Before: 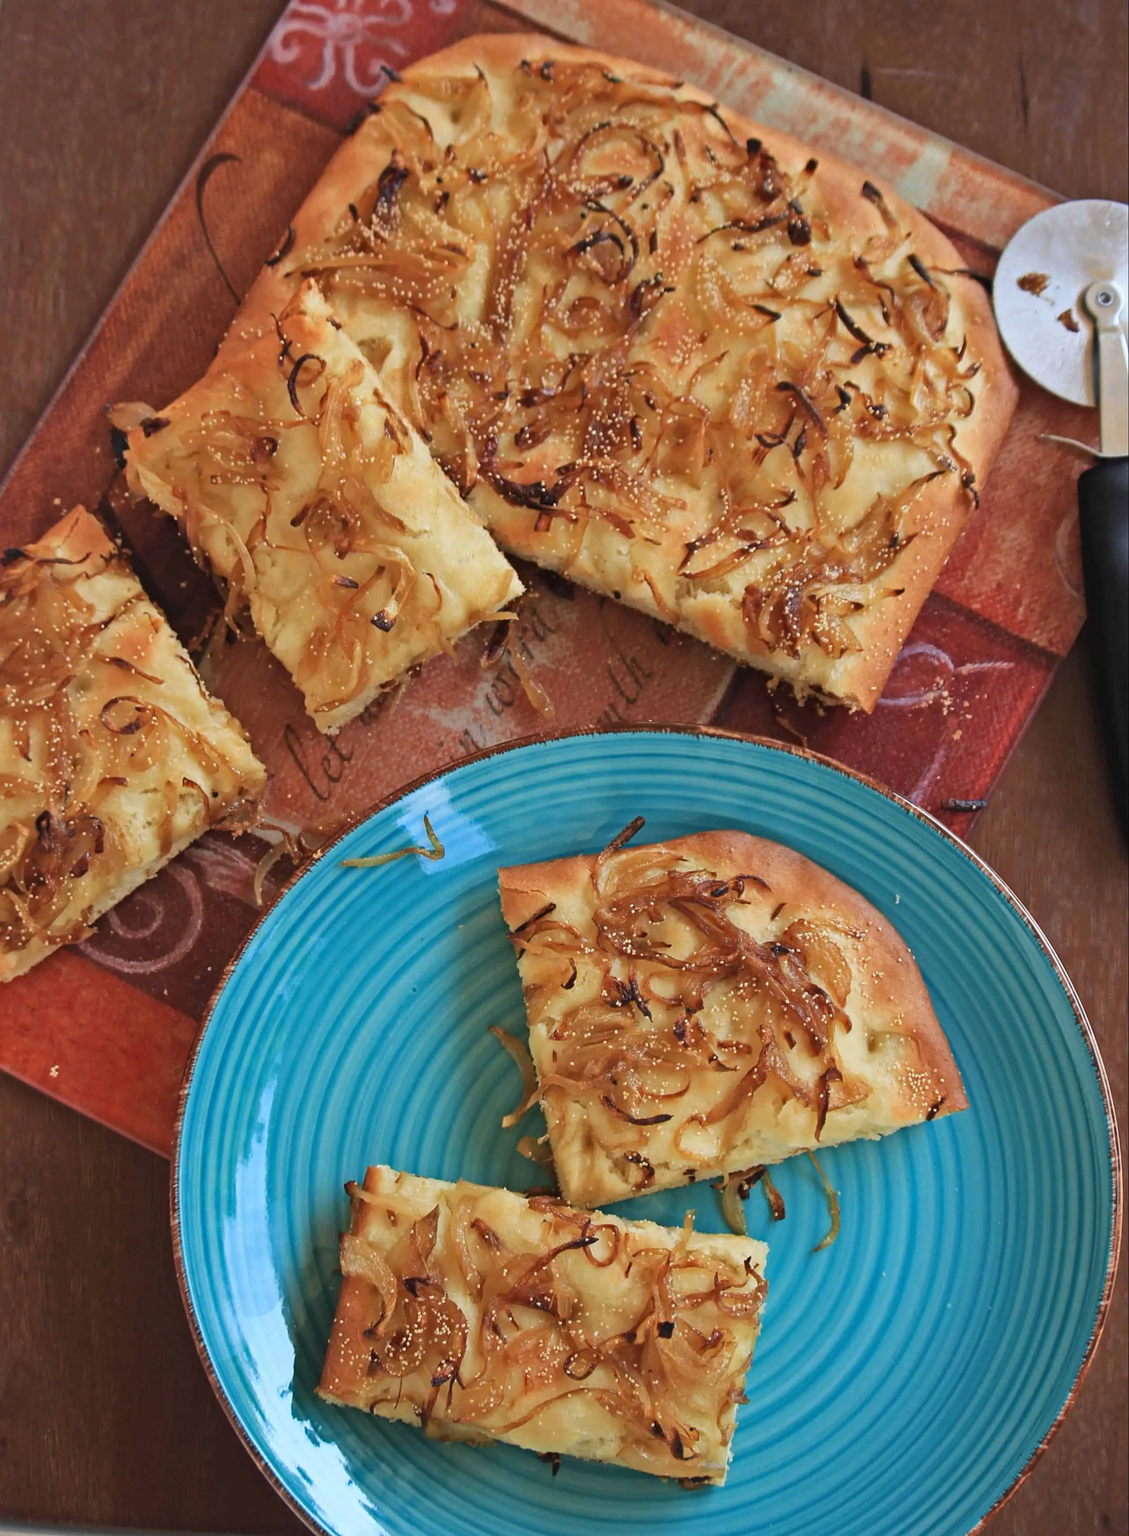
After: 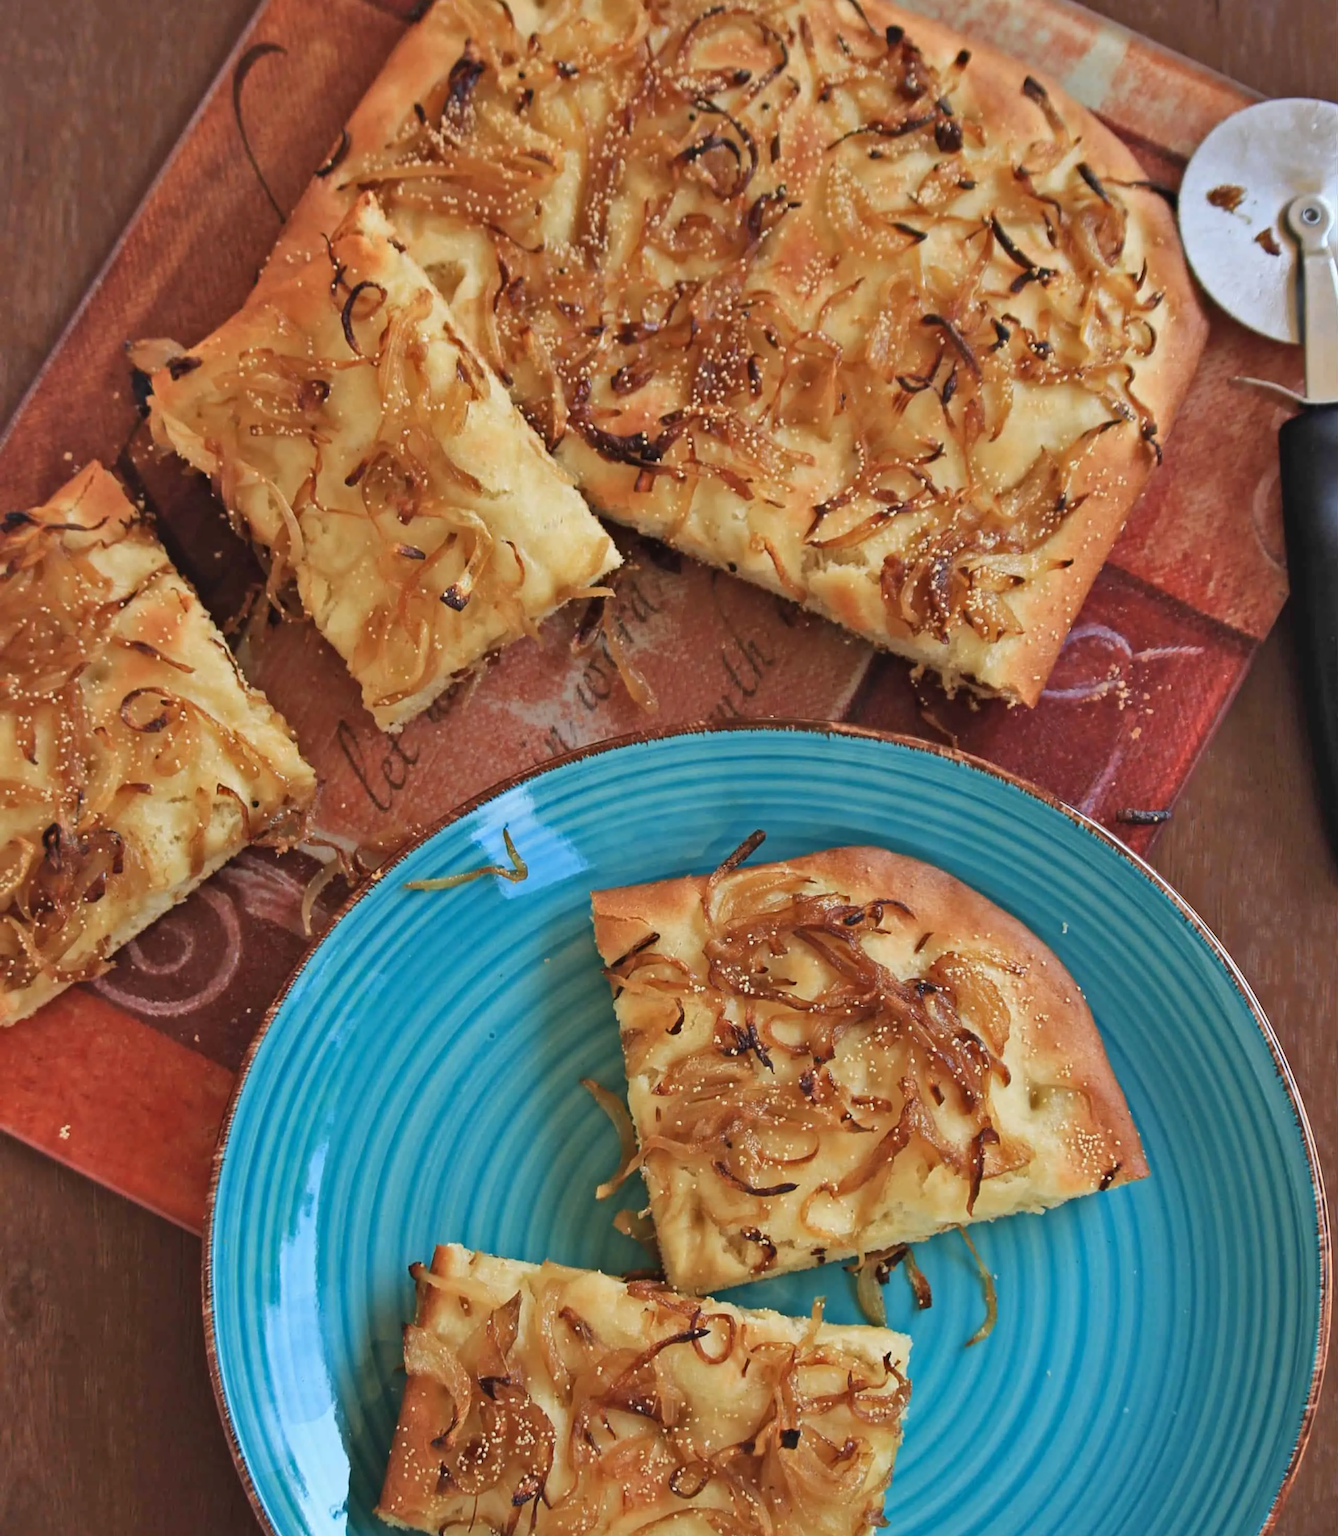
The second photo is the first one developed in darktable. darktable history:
crop: top 7.625%, bottom 8.027%
shadows and highlights: shadows 49, highlights -41, soften with gaussian
